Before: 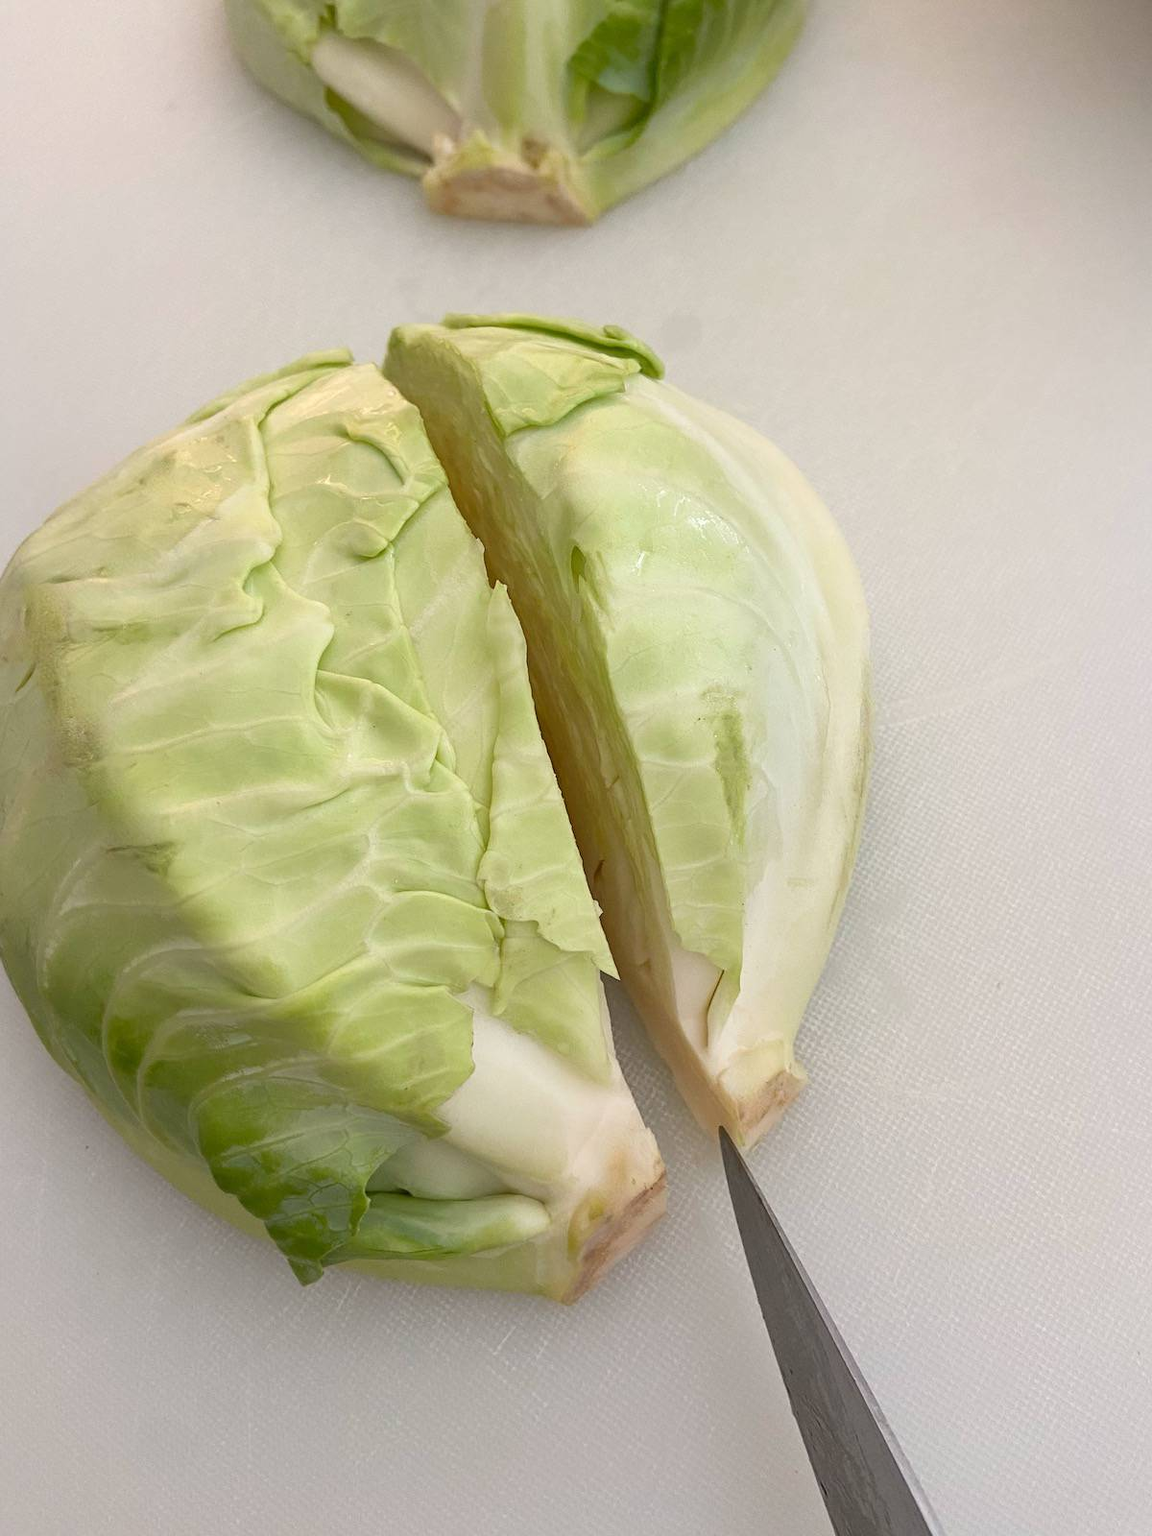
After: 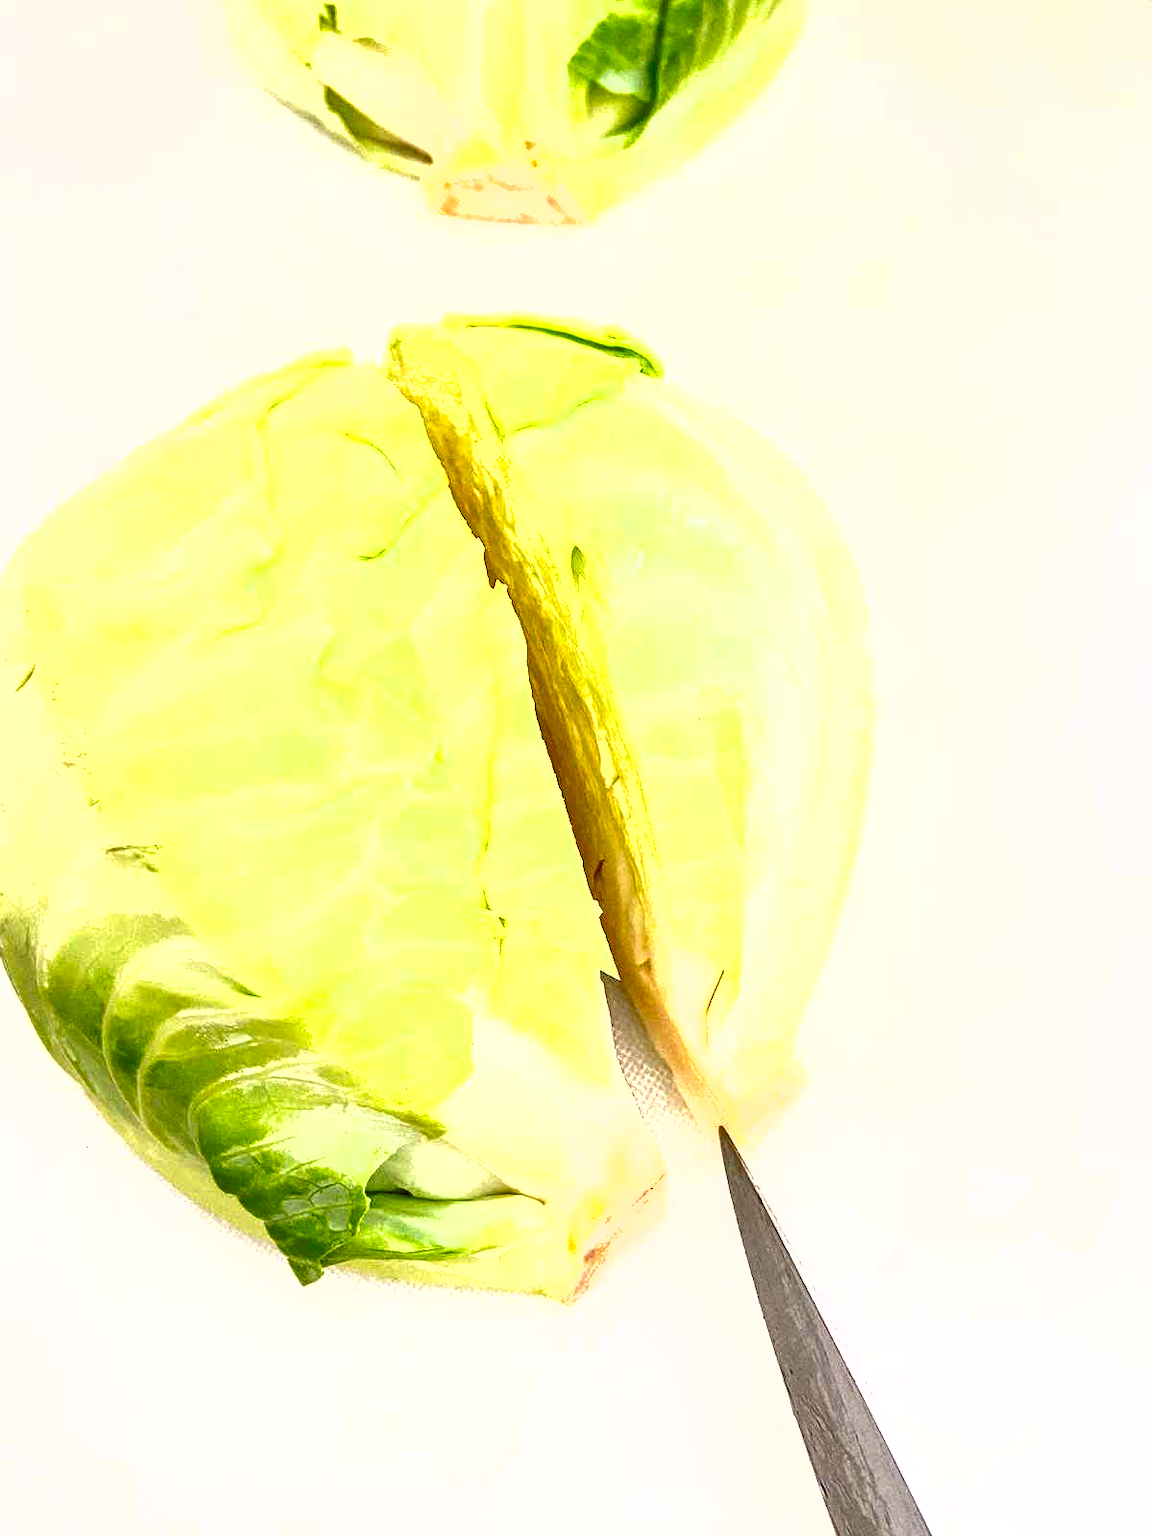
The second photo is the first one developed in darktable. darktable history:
contrast brightness saturation: brightness -0.25, saturation 0.2
local contrast: on, module defaults
color balance rgb: global offset › luminance -0.51%, perceptual saturation grading › global saturation 27.53%, perceptual saturation grading › highlights -25%, perceptual saturation grading › shadows 25%, perceptual brilliance grading › highlights 6.62%, perceptual brilliance grading › mid-tones 17.07%, perceptual brilliance grading › shadows -5.23%
levels: levels [0.016, 0.492, 0.969]
exposure: black level correction 0, exposure 2 EV, compensate highlight preservation false
shadows and highlights: shadows 29.61, highlights -30.47, low approximation 0.01, soften with gaussian
